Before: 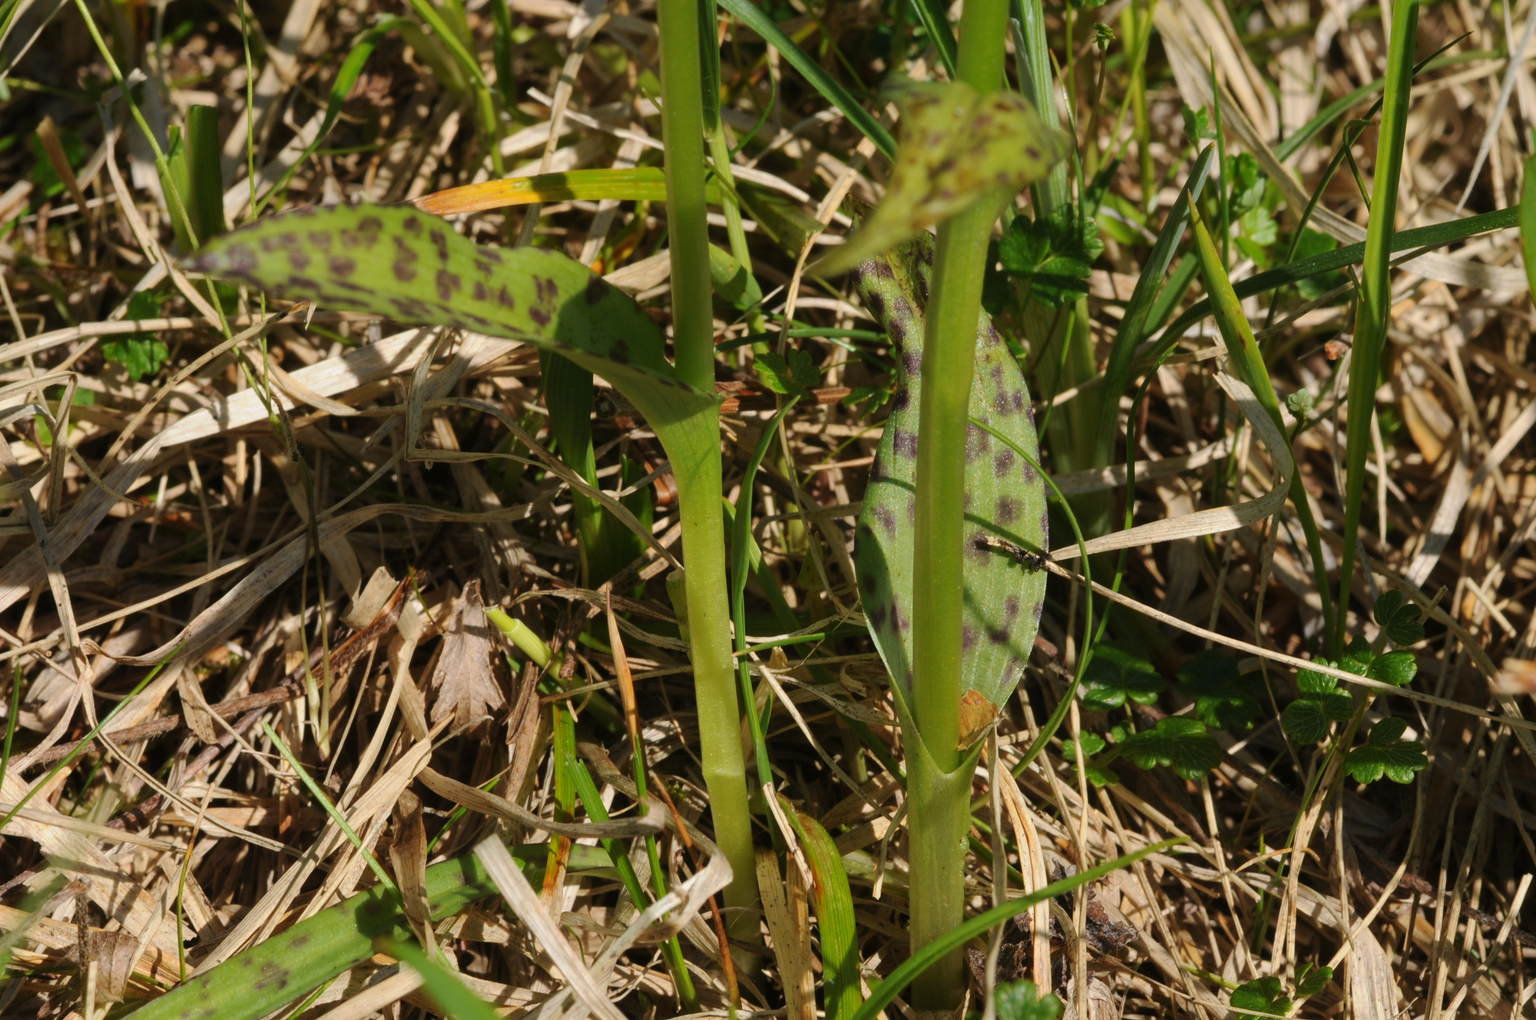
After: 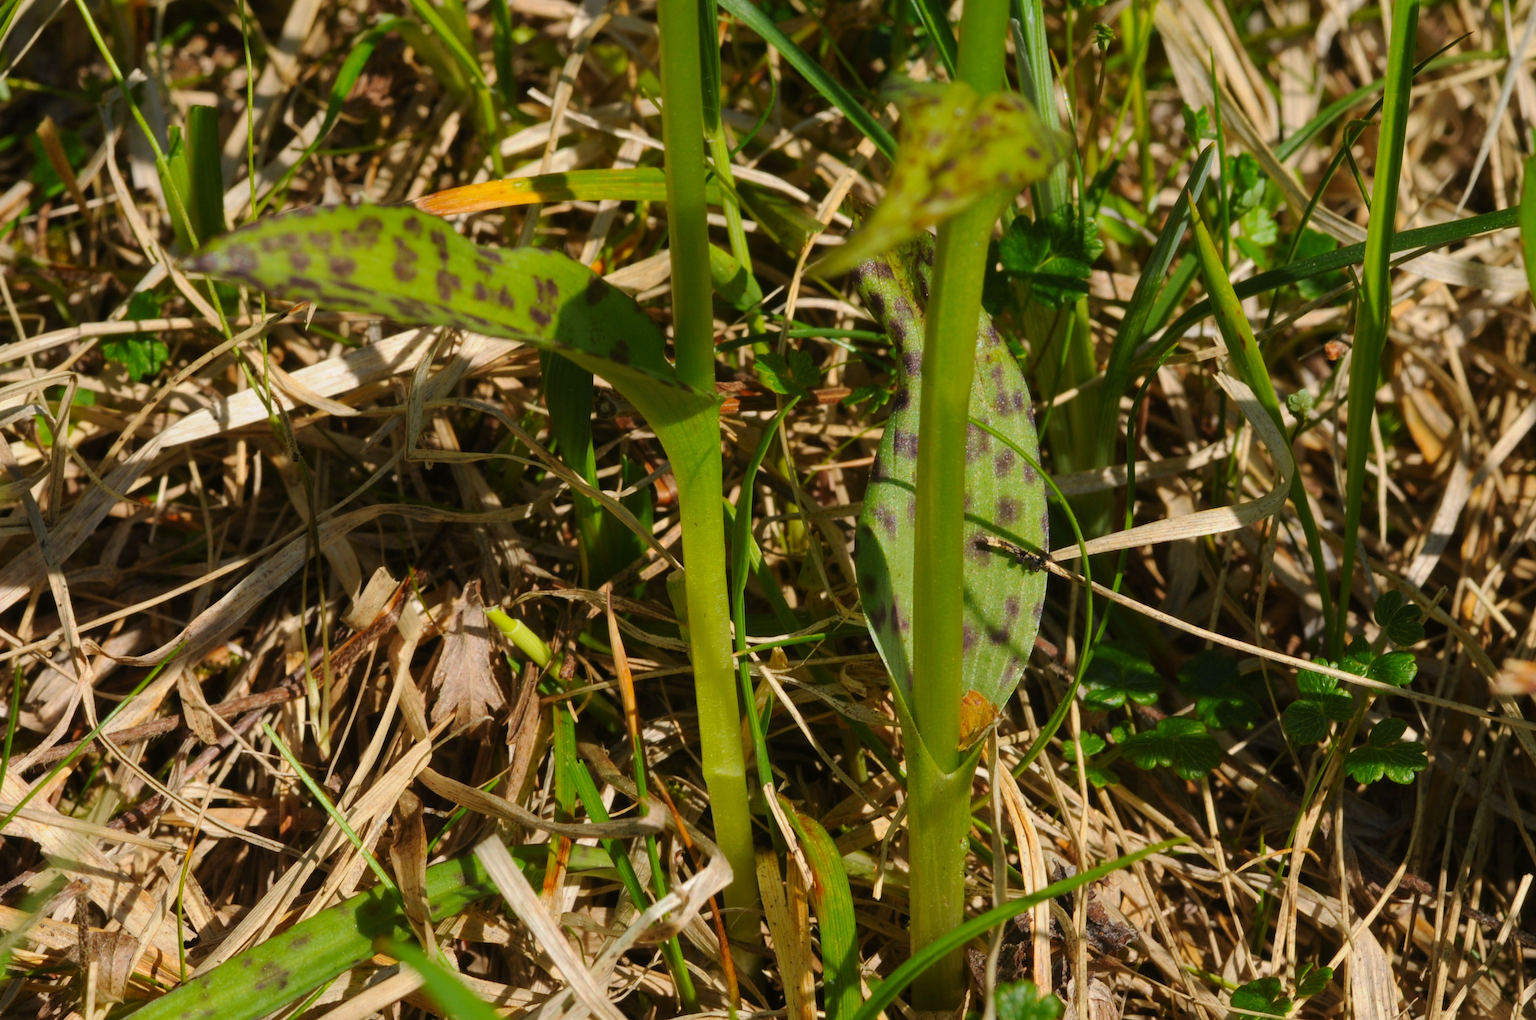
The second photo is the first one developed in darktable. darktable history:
color zones: curves: ch1 [(0.25, 0.61) (0.75, 0.248)], mix 25.71%
